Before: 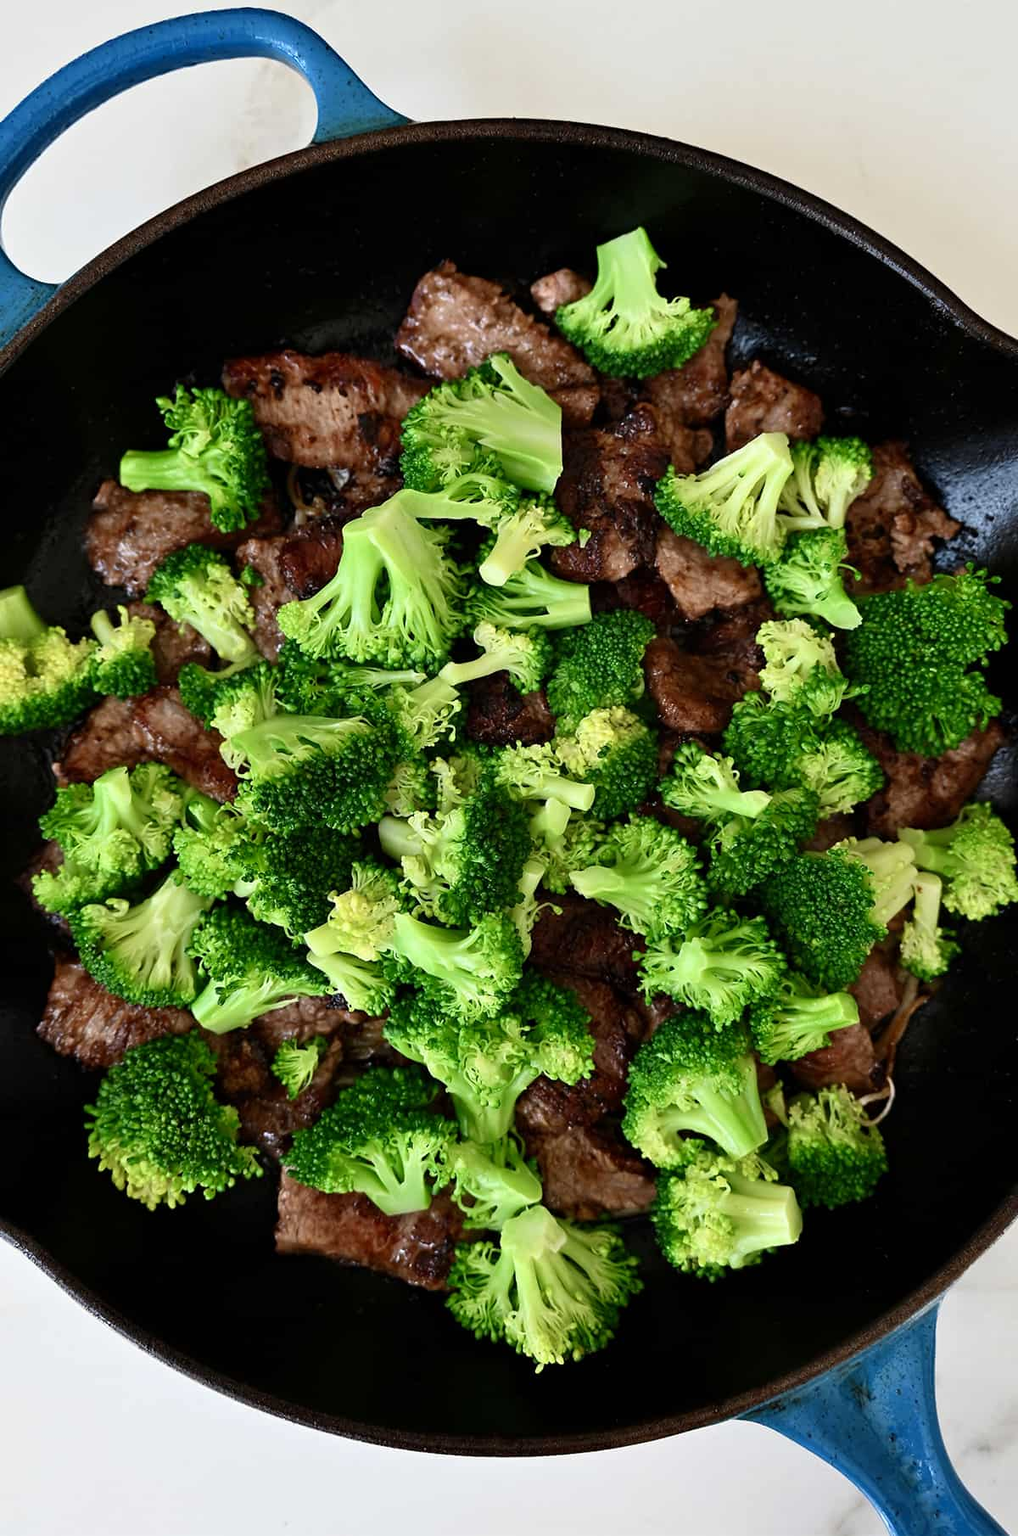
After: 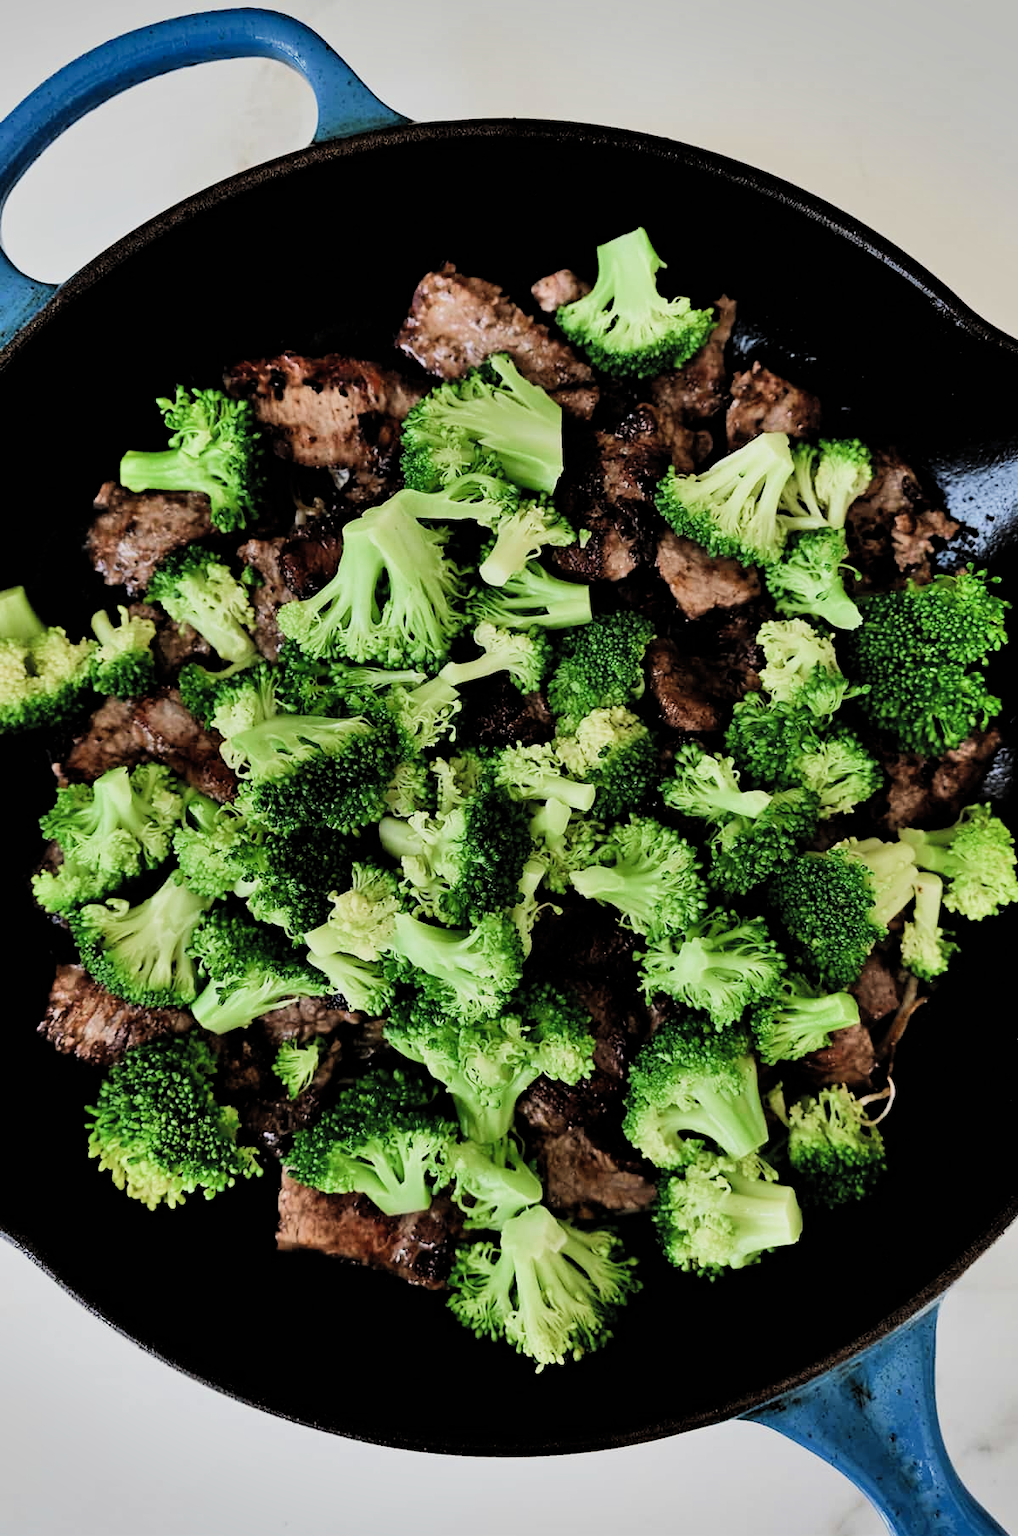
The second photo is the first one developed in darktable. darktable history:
filmic rgb: black relative exposure -5.03 EV, white relative exposure 4 EV, hardness 2.88, contrast 1.199, add noise in highlights 0, color science v3 (2019), use custom middle-gray values true, contrast in highlights soft
shadows and highlights: soften with gaussian
